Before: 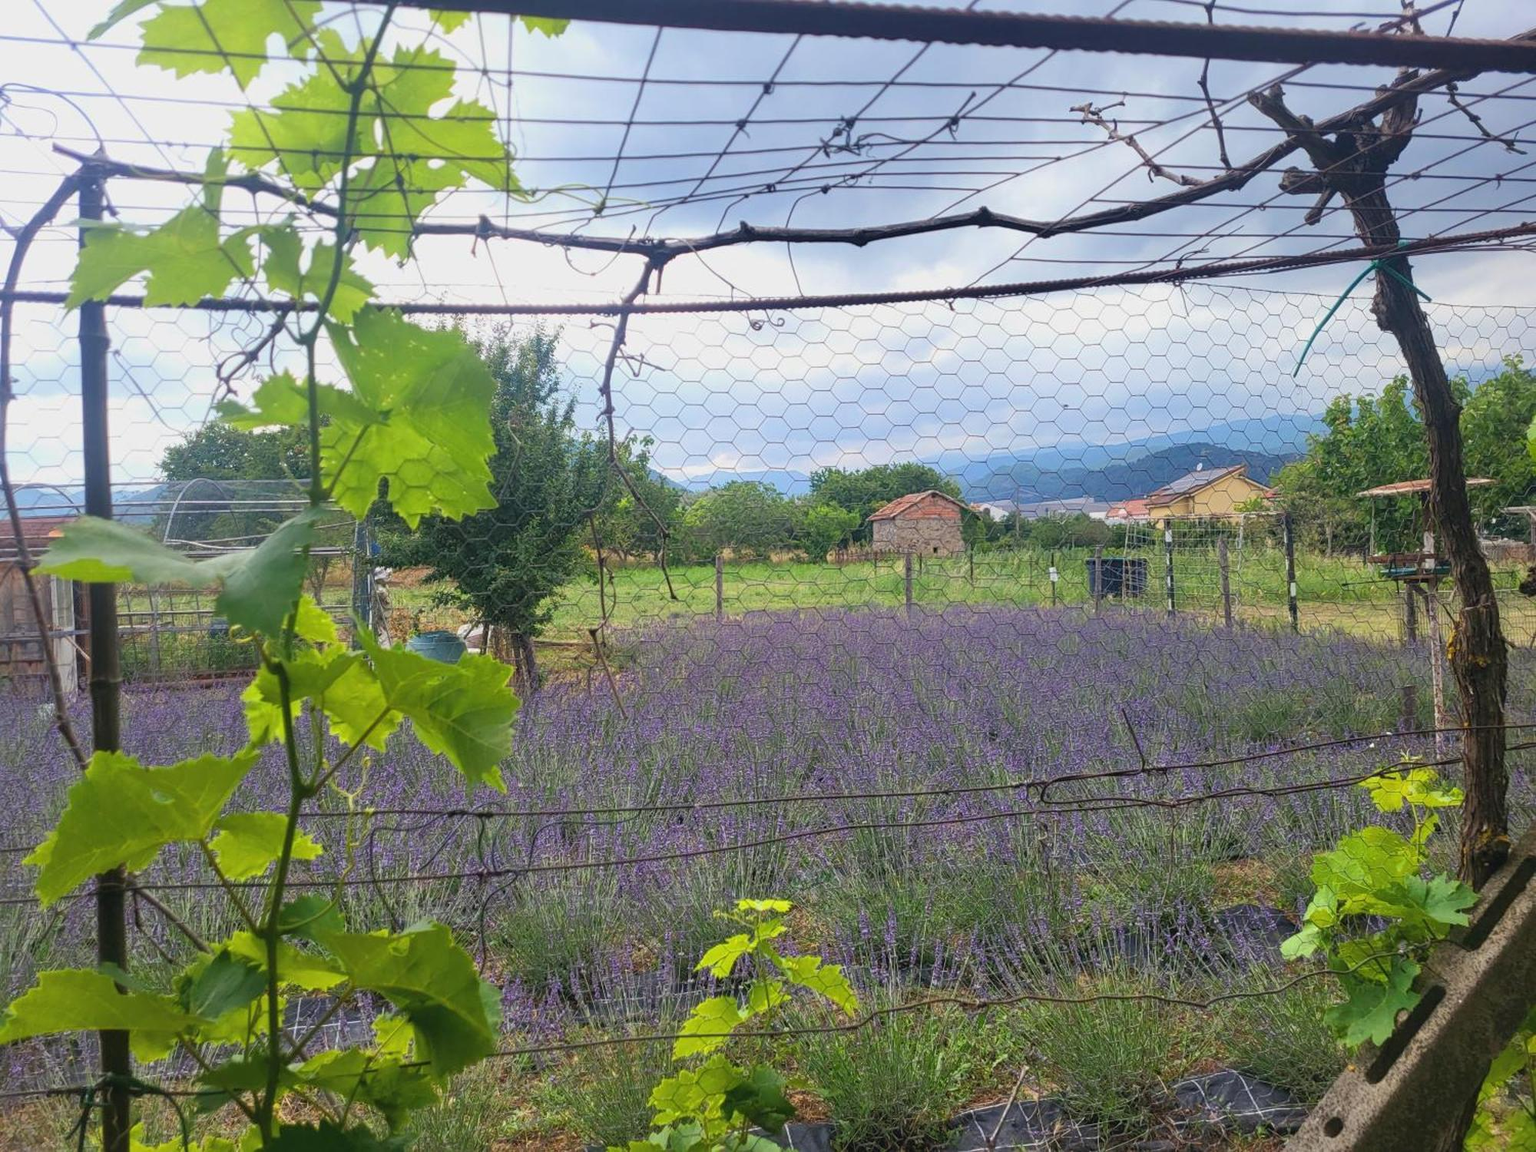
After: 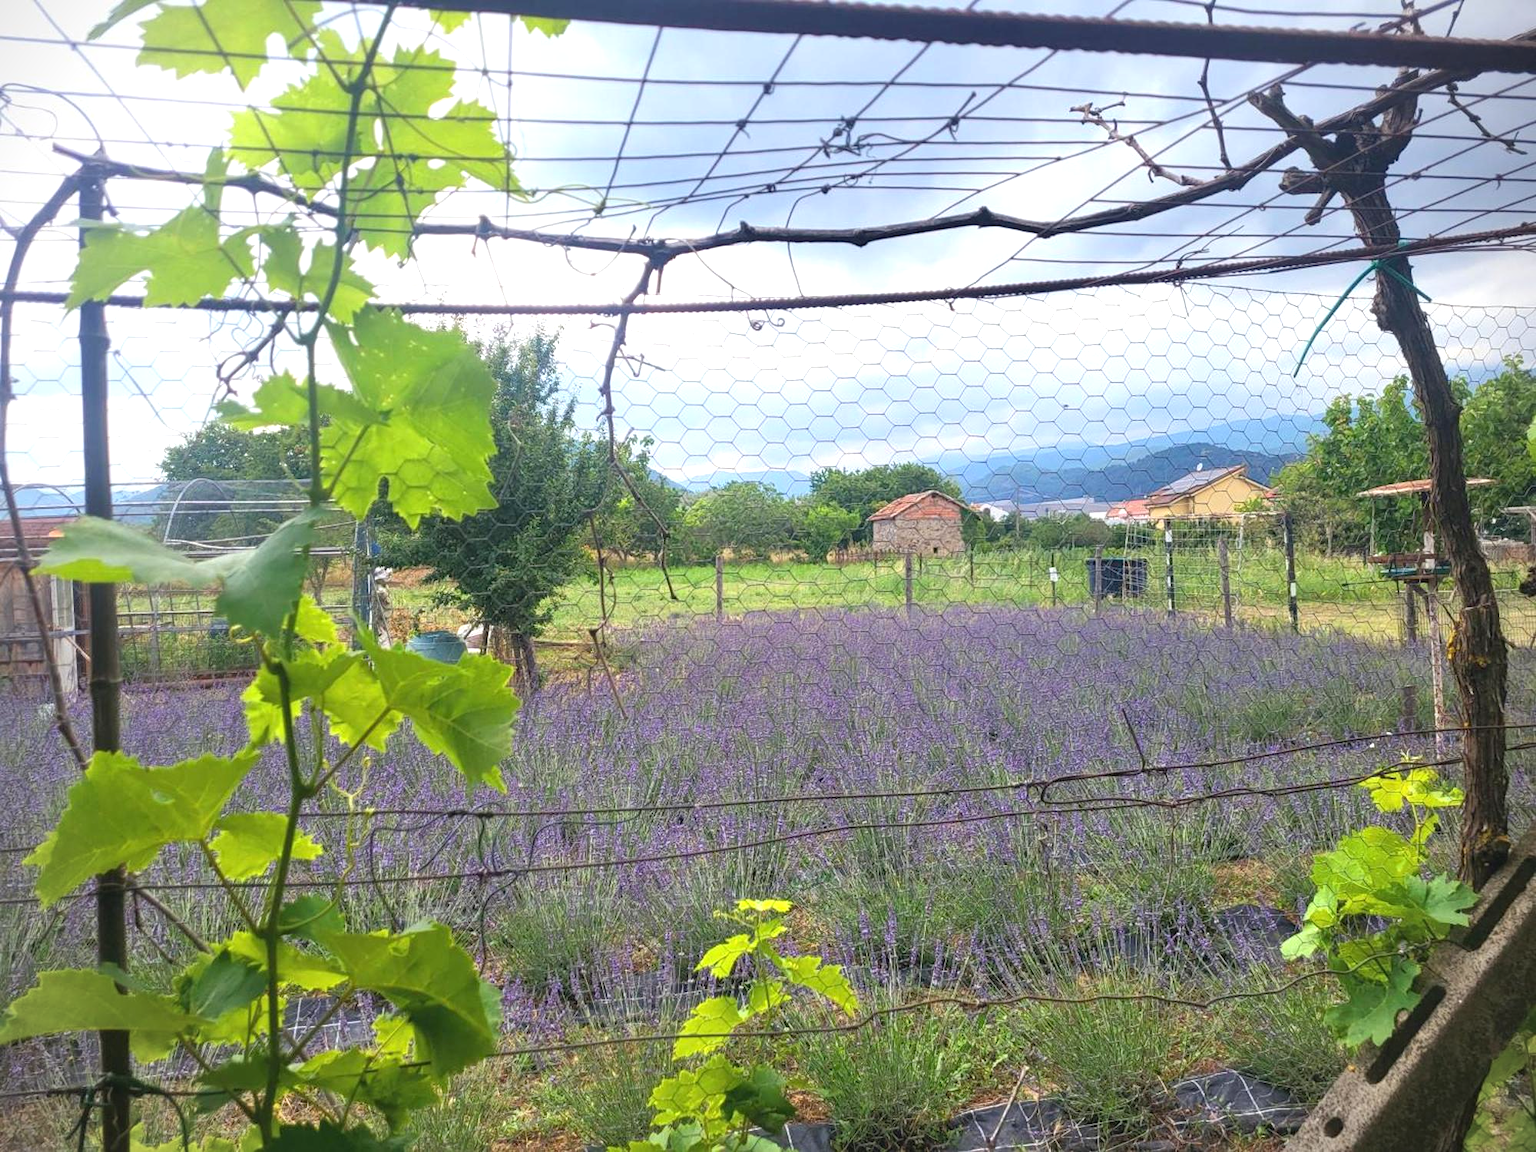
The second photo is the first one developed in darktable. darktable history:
tone equalizer: on, module defaults
exposure: exposure 0.564 EV, compensate highlight preservation false
vignetting: fall-off start 91.19%
